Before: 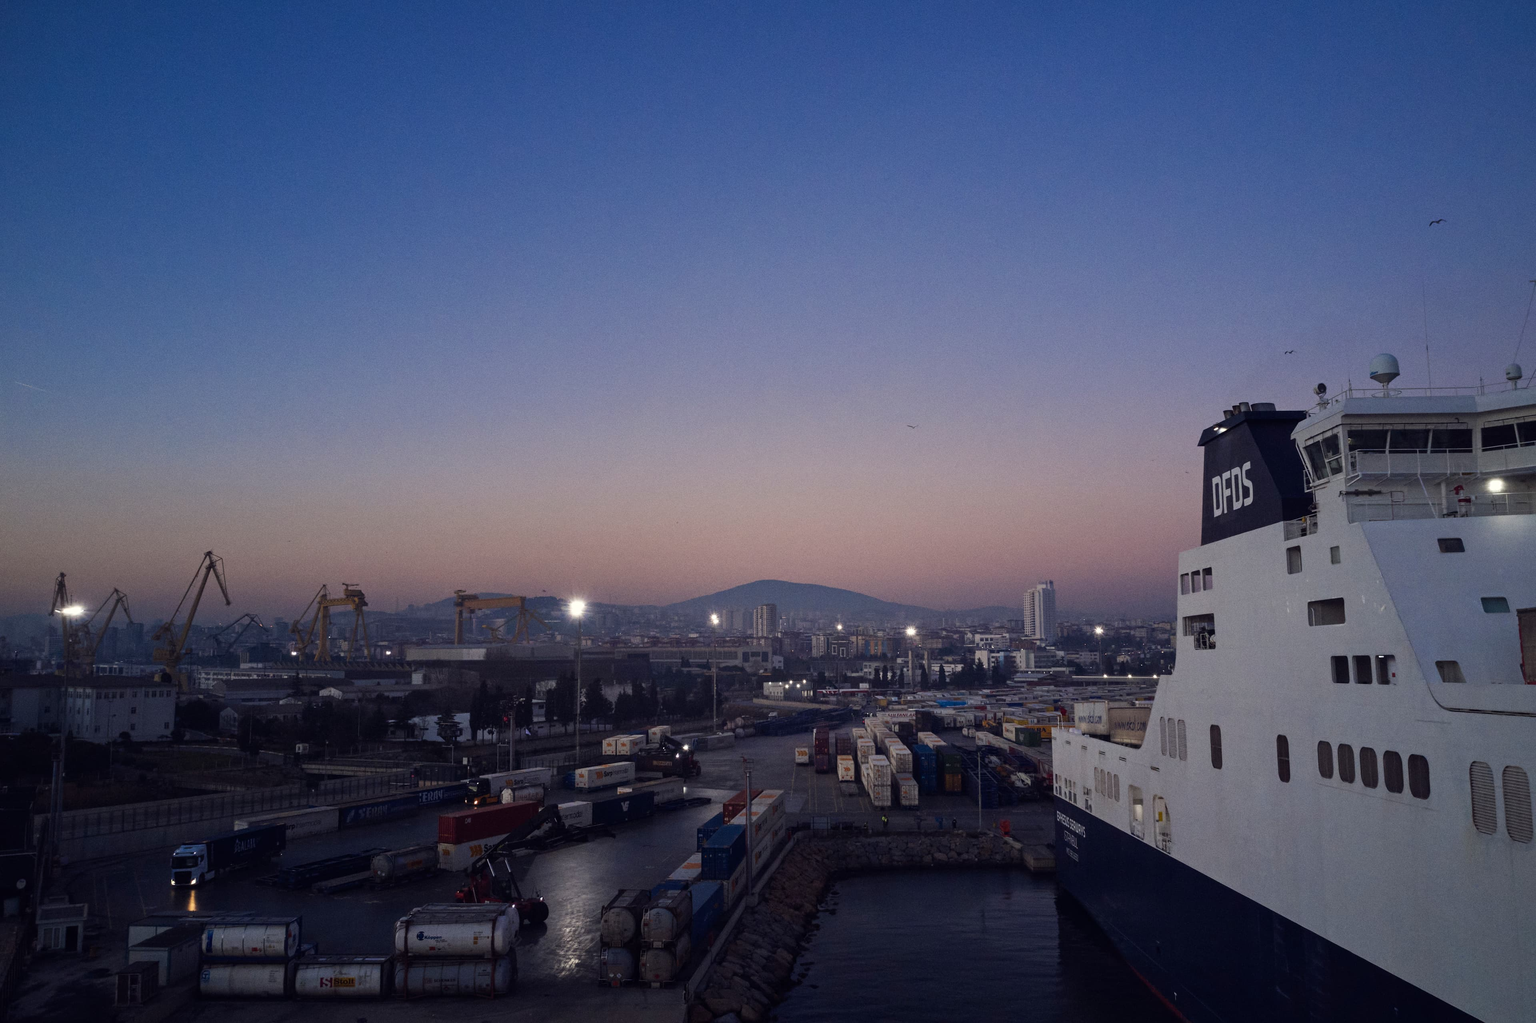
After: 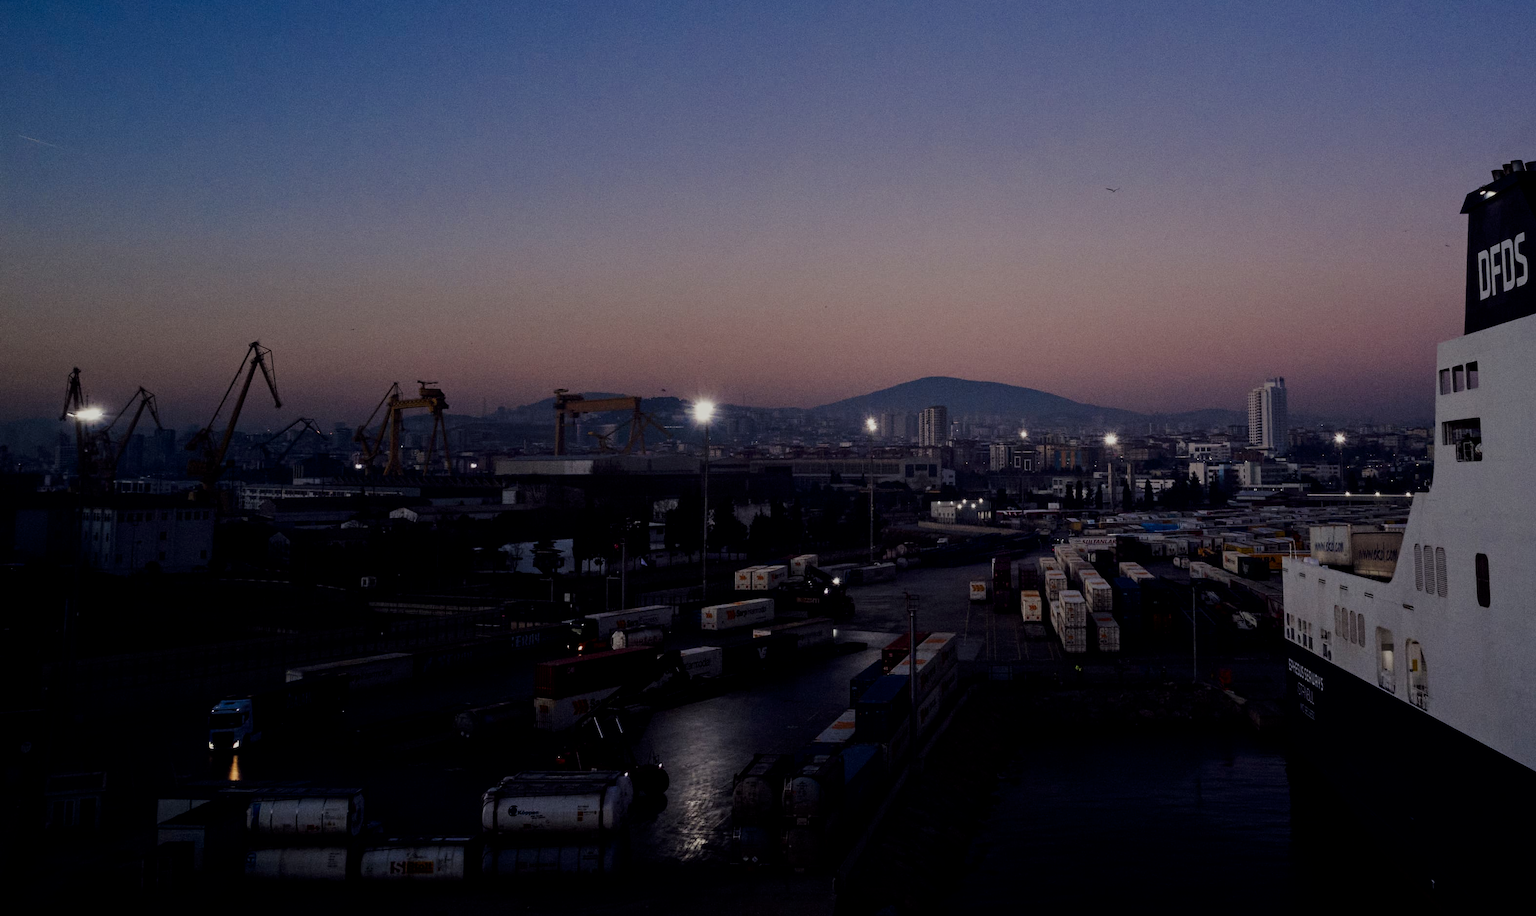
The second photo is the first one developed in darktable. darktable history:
contrast brightness saturation: brightness -0.2, saturation 0.08
filmic rgb: black relative exposure -5 EV, hardness 2.88, contrast 1.1, highlights saturation mix -20%
crop: top 26.531%, right 17.959%
white balance: emerald 1
